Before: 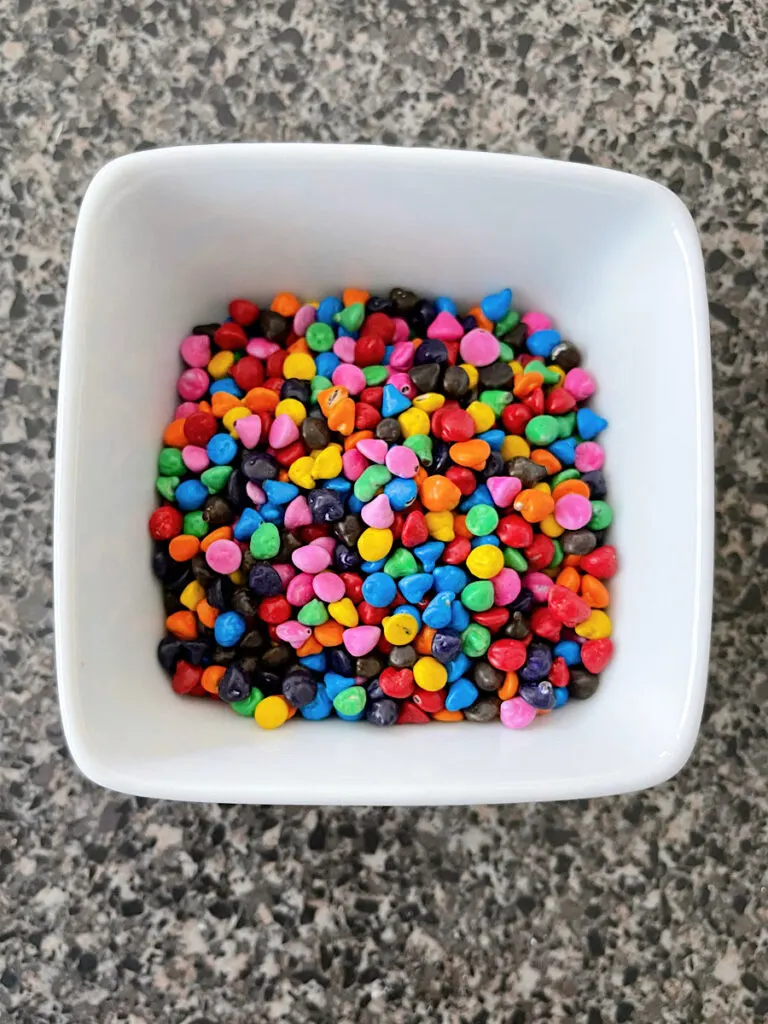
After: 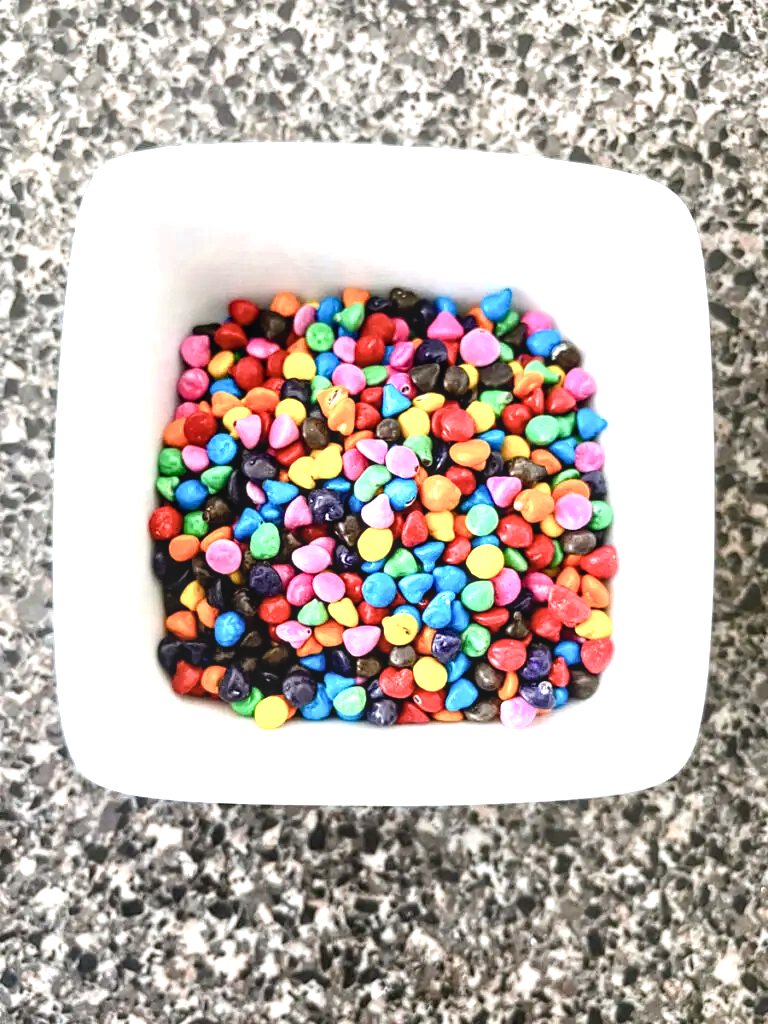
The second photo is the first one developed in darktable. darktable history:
exposure: exposure 0.785 EV, compensate highlight preservation false
local contrast: on, module defaults
color balance rgb: shadows lift › luminance -20%, power › hue 72.24°, highlights gain › luminance 15%, global offset › hue 171.6°, perceptual saturation grading › highlights -30%, perceptual saturation grading › shadows 20%, global vibrance 30%, contrast 10%
contrast brightness saturation: saturation -0.05
